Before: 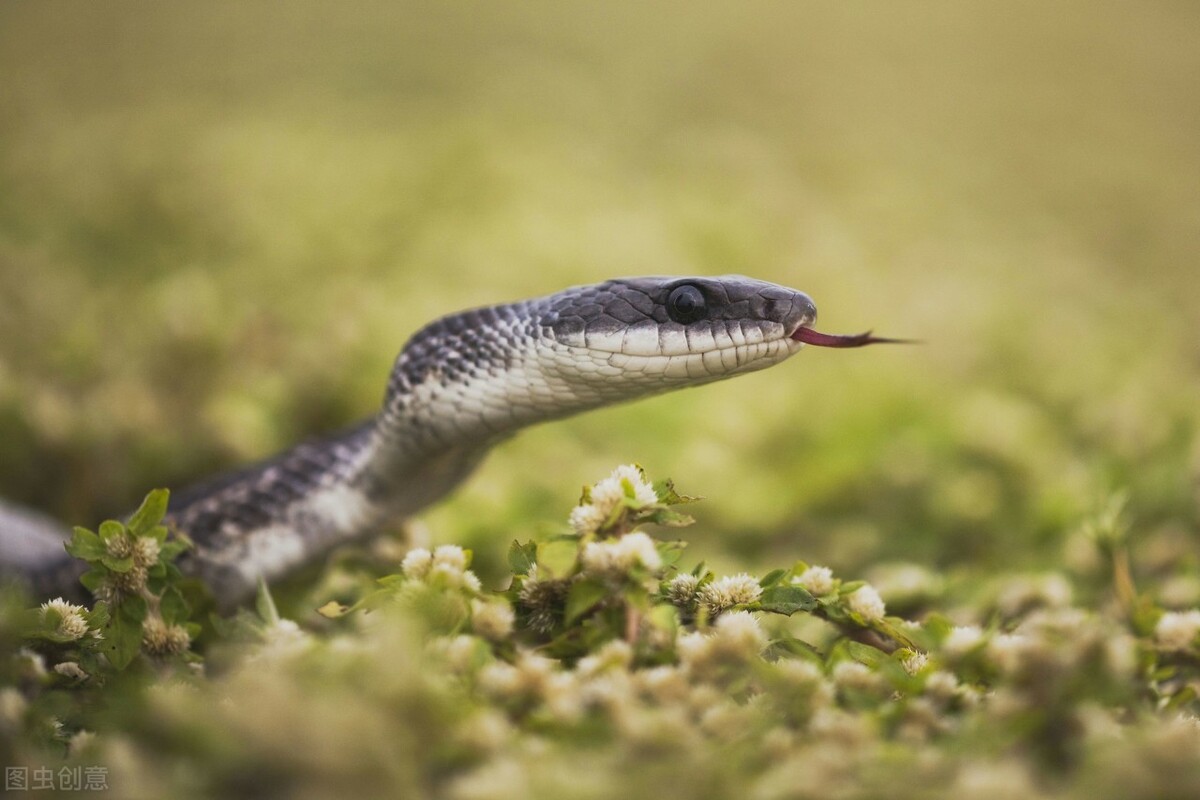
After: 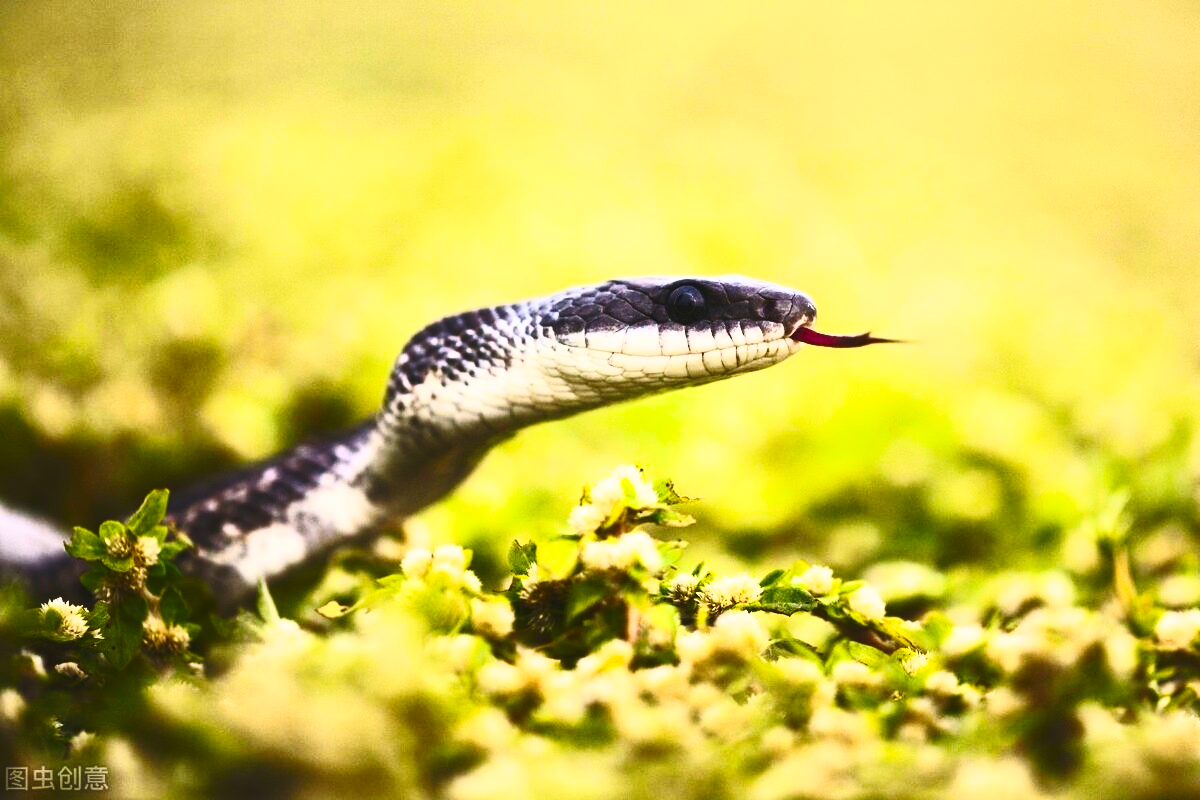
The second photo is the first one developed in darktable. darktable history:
contrast brightness saturation: contrast 0.83, brightness 0.59, saturation 0.59
base curve: curves: ch0 [(0, 0) (0.073, 0.04) (0.157, 0.139) (0.492, 0.492) (0.758, 0.758) (1, 1)], preserve colors none
